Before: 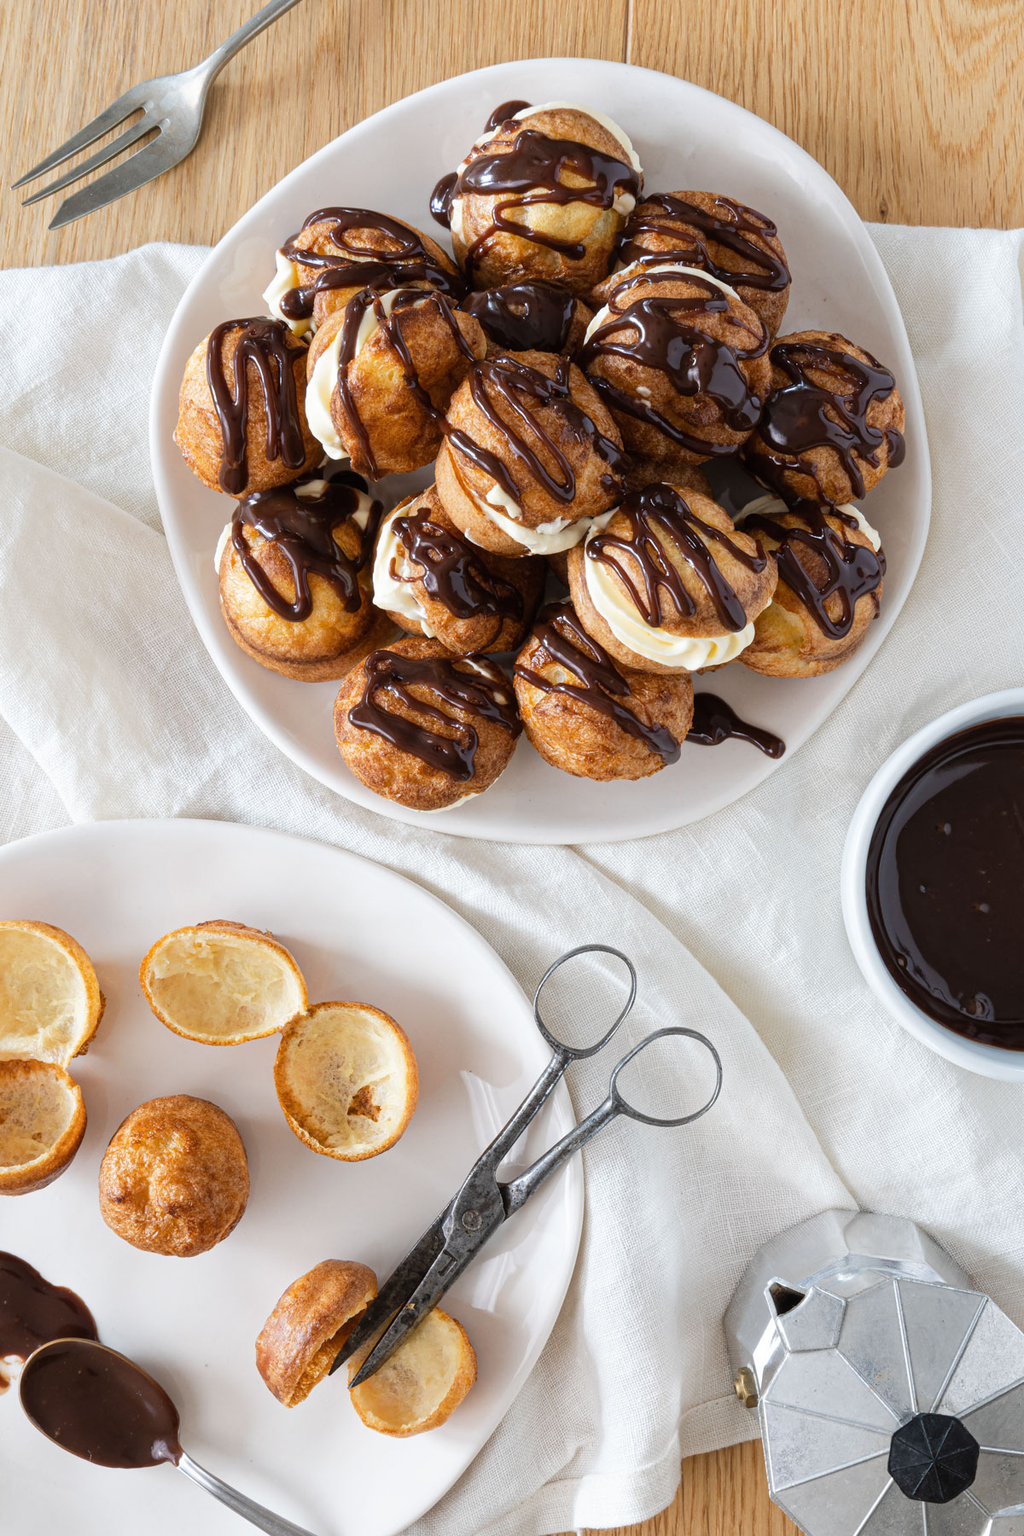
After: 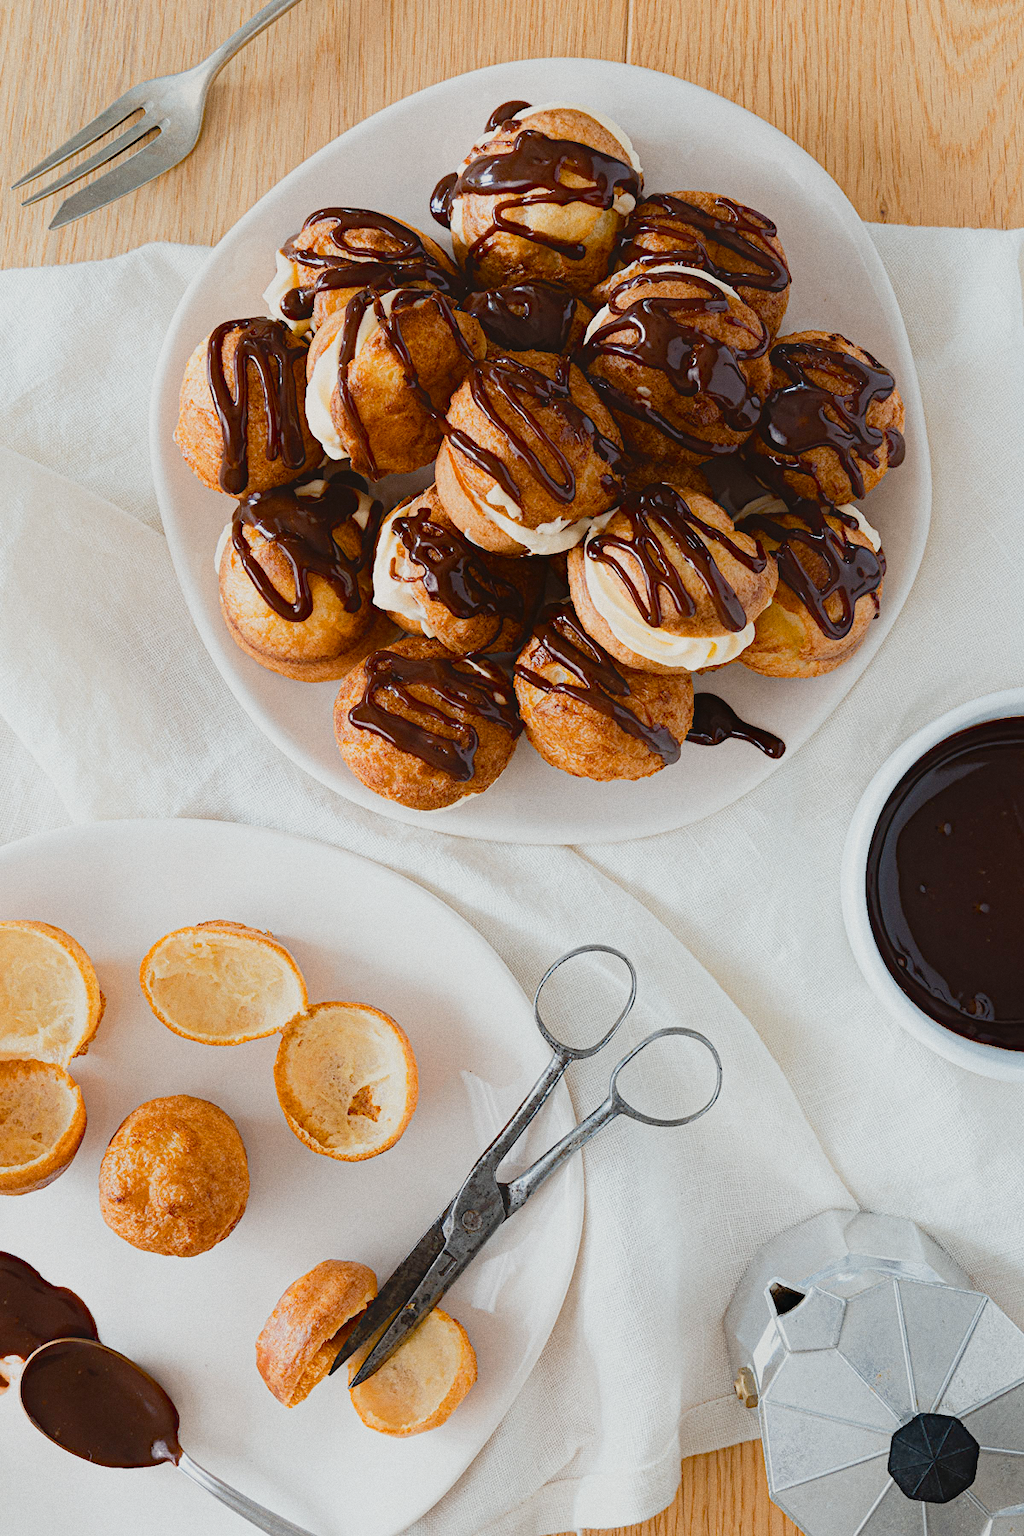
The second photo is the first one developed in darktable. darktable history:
contrast equalizer "soft": octaves 7, y [[0.6 ×6], [0.55 ×6], [0 ×6], [0 ×6], [0 ×6]], mix -1
color balance rgb "basic colorfulness: standard": perceptual saturation grading › global saturation 20%, perceptual saturation grading › highlights -25%, perceptual saturation grading › shadows 25%
color balance rgb "filmic contrast": global offset › luminance 0.5%, perceptual brilliance grading › highlights 10%, perceptual brilliance grading › mid-tones 5%, perceptual brilliance grading › shadows -10%
color balance rgb "blue and orange": shadows lift › chroma 7%, shadows lift › hue 249°, highlights gain › chroma 5%, highlights gain › hue 34.5°
diffuse or sharpen "sharpen demosaicing: AA filter": edge sensitivity 1, 1st order anisotropy 100%, 2nd order anisotropy 100%, 3rd order anisotropy 100%, 4th order anisotropy 100%, 1st order speed -25%, 2nd order speed -25%, 3rd order speed -25%, 4th order speed -25%
diffuse or sharpen "1": radius span 32, 1st order speed 50%, 2nd order speed 50%, 3rd order speed 50%, 4th order speed 50% | blend: blend mode normal, opacity 25%; mask: uniform (no mask)
grain: coarseness 0.47 ISO
rgb primaries "nice": tint hue 2.13°, tint purity 0.7%, red hue 0.028, red purity 1.09, green hue 0.023, green purity 1.08, blue hue -0.084, blue purity 1.17
sigmoid "neutral gray": contrast 1.22, skew 0.65
